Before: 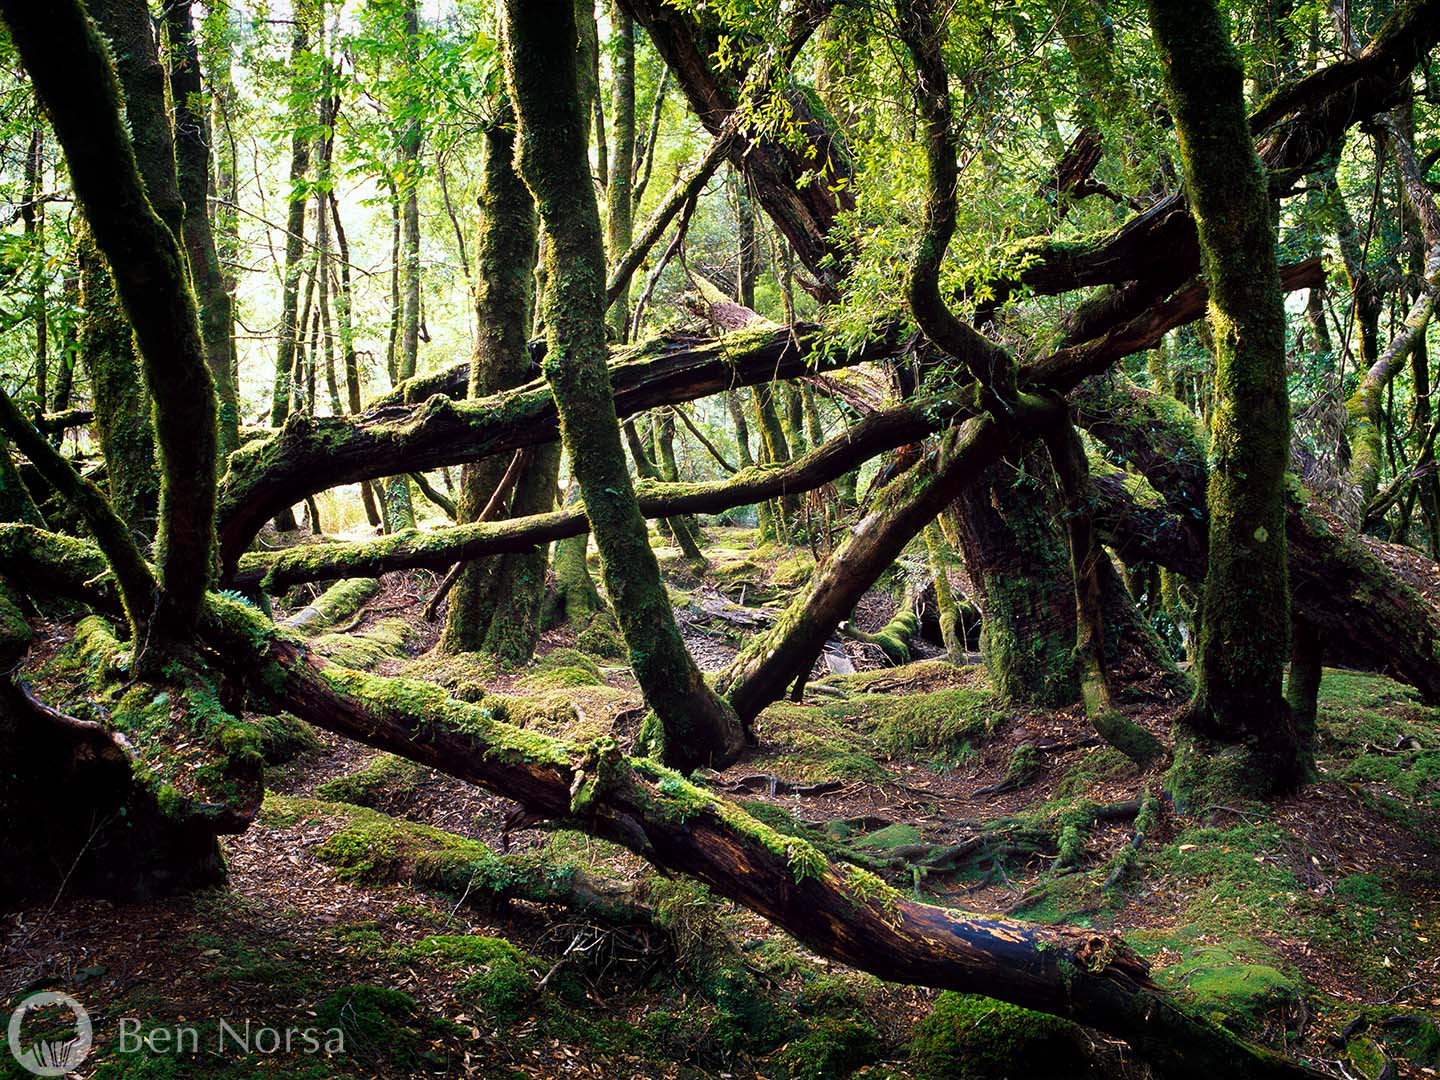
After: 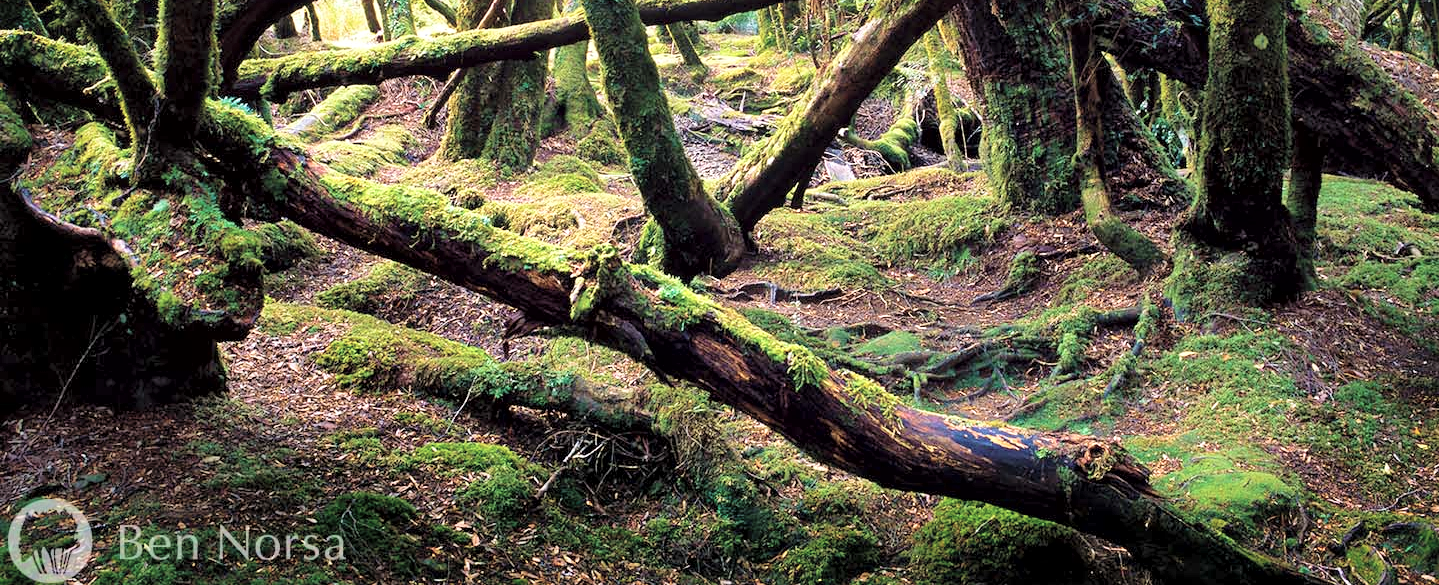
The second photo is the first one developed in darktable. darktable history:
crop and rotate: top 45.799%, right 0.023%
velvia: on, module defaults
local contrast: mode bilateral grid, contrast 99, coarseness 99, detail 165%, midtone range 0.2
contrast brightness saturation: brightness 0.28
